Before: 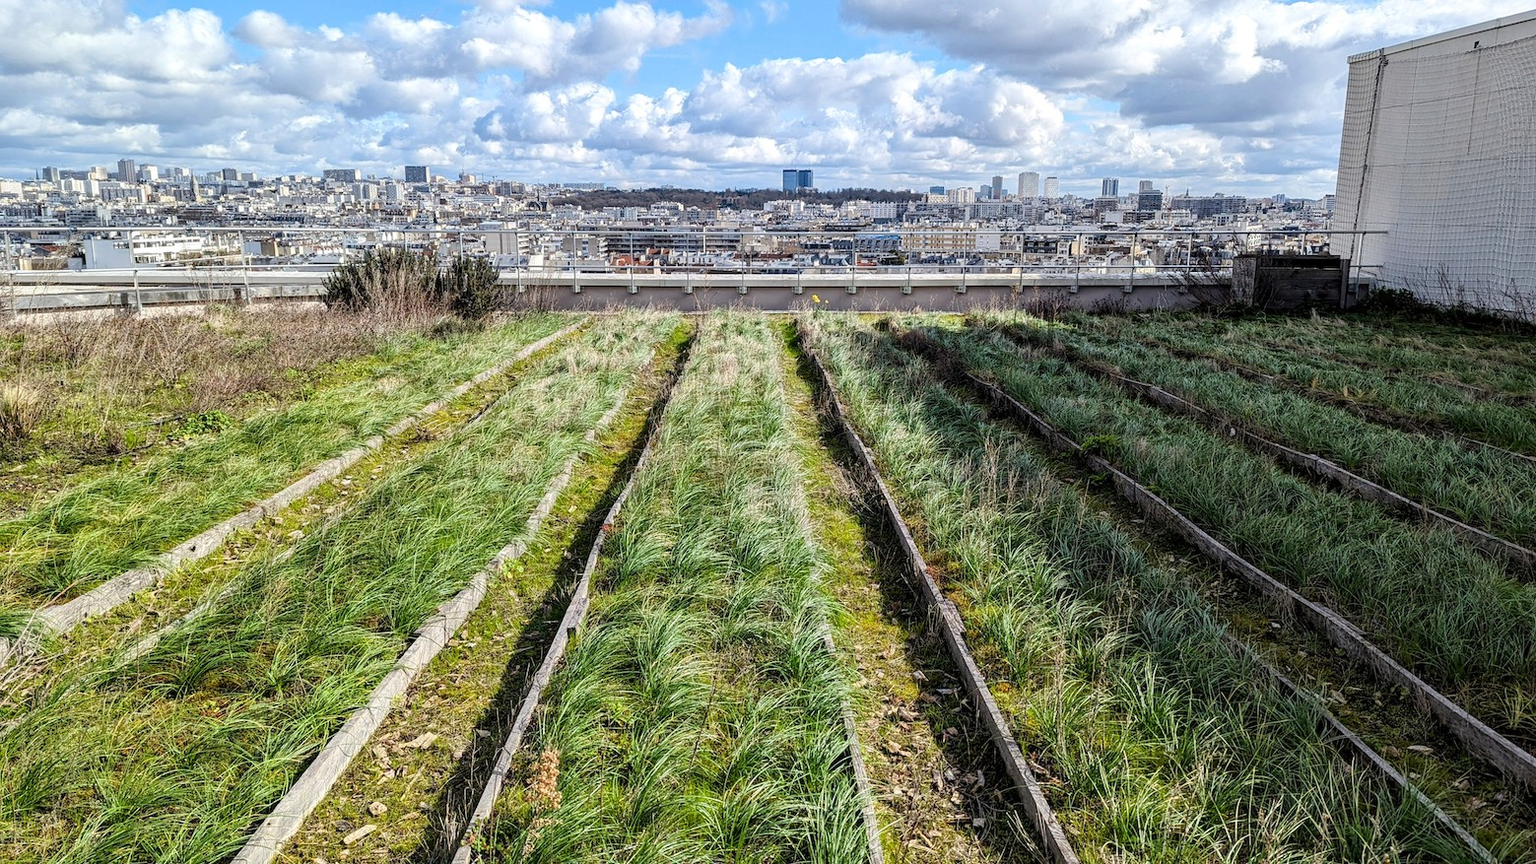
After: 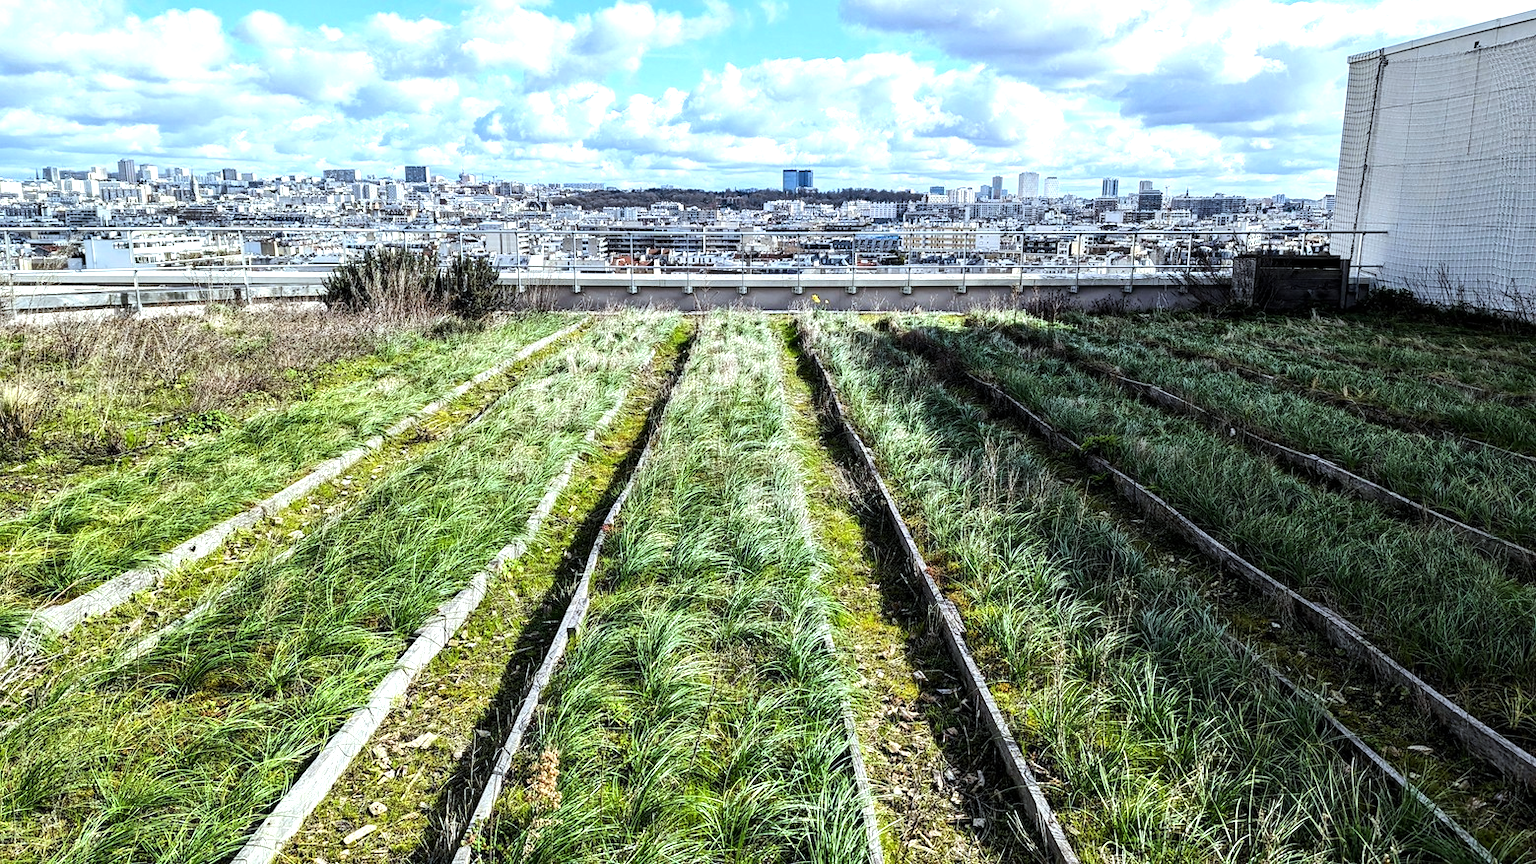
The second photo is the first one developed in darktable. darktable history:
tone equalizer: -8 EV -0.75 EV, -7 EV -0.7 EV, -6 EV -0.6 EV, -5 EV -0.4 EV, -3 EV 0.4 EV, -2 EV 0.6 EV, -1 EV 0.7 EV, +0 EV 0.75 EV, edges refinement/feathering 500, mask exposure compensation -1.57 EV, preserve details no
white balance: red 0.925, blue 1.046
